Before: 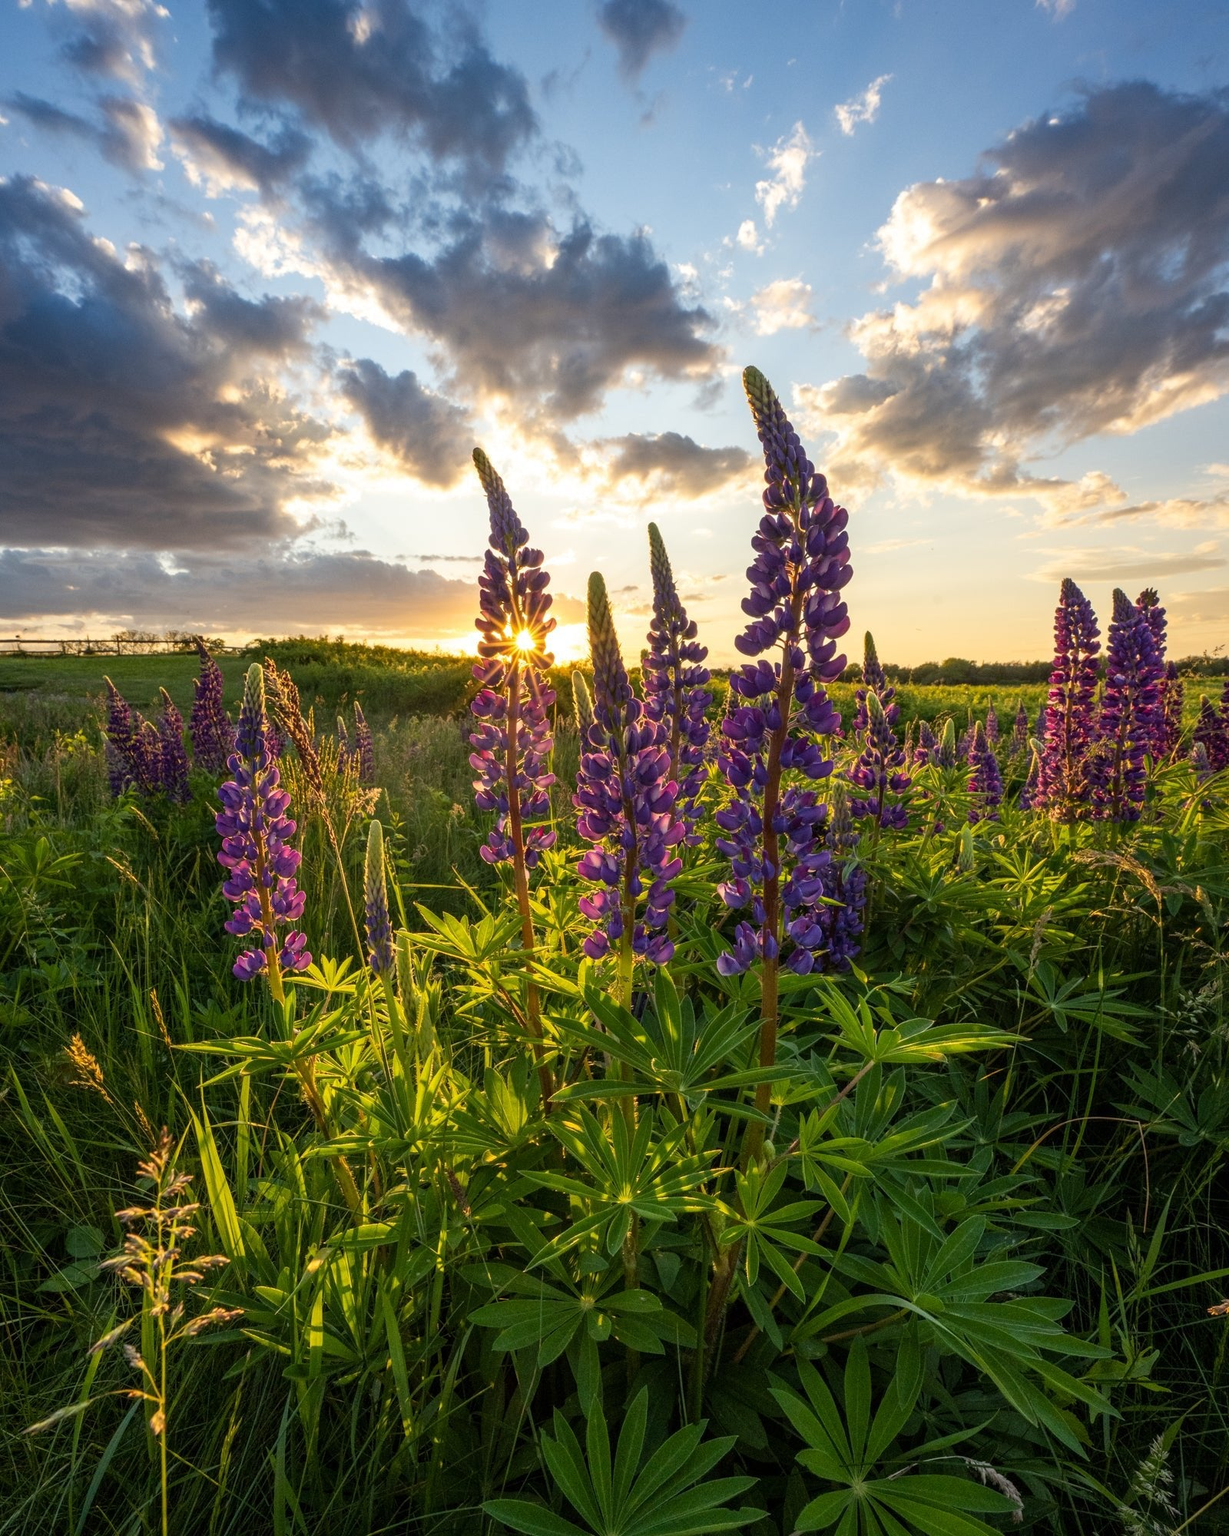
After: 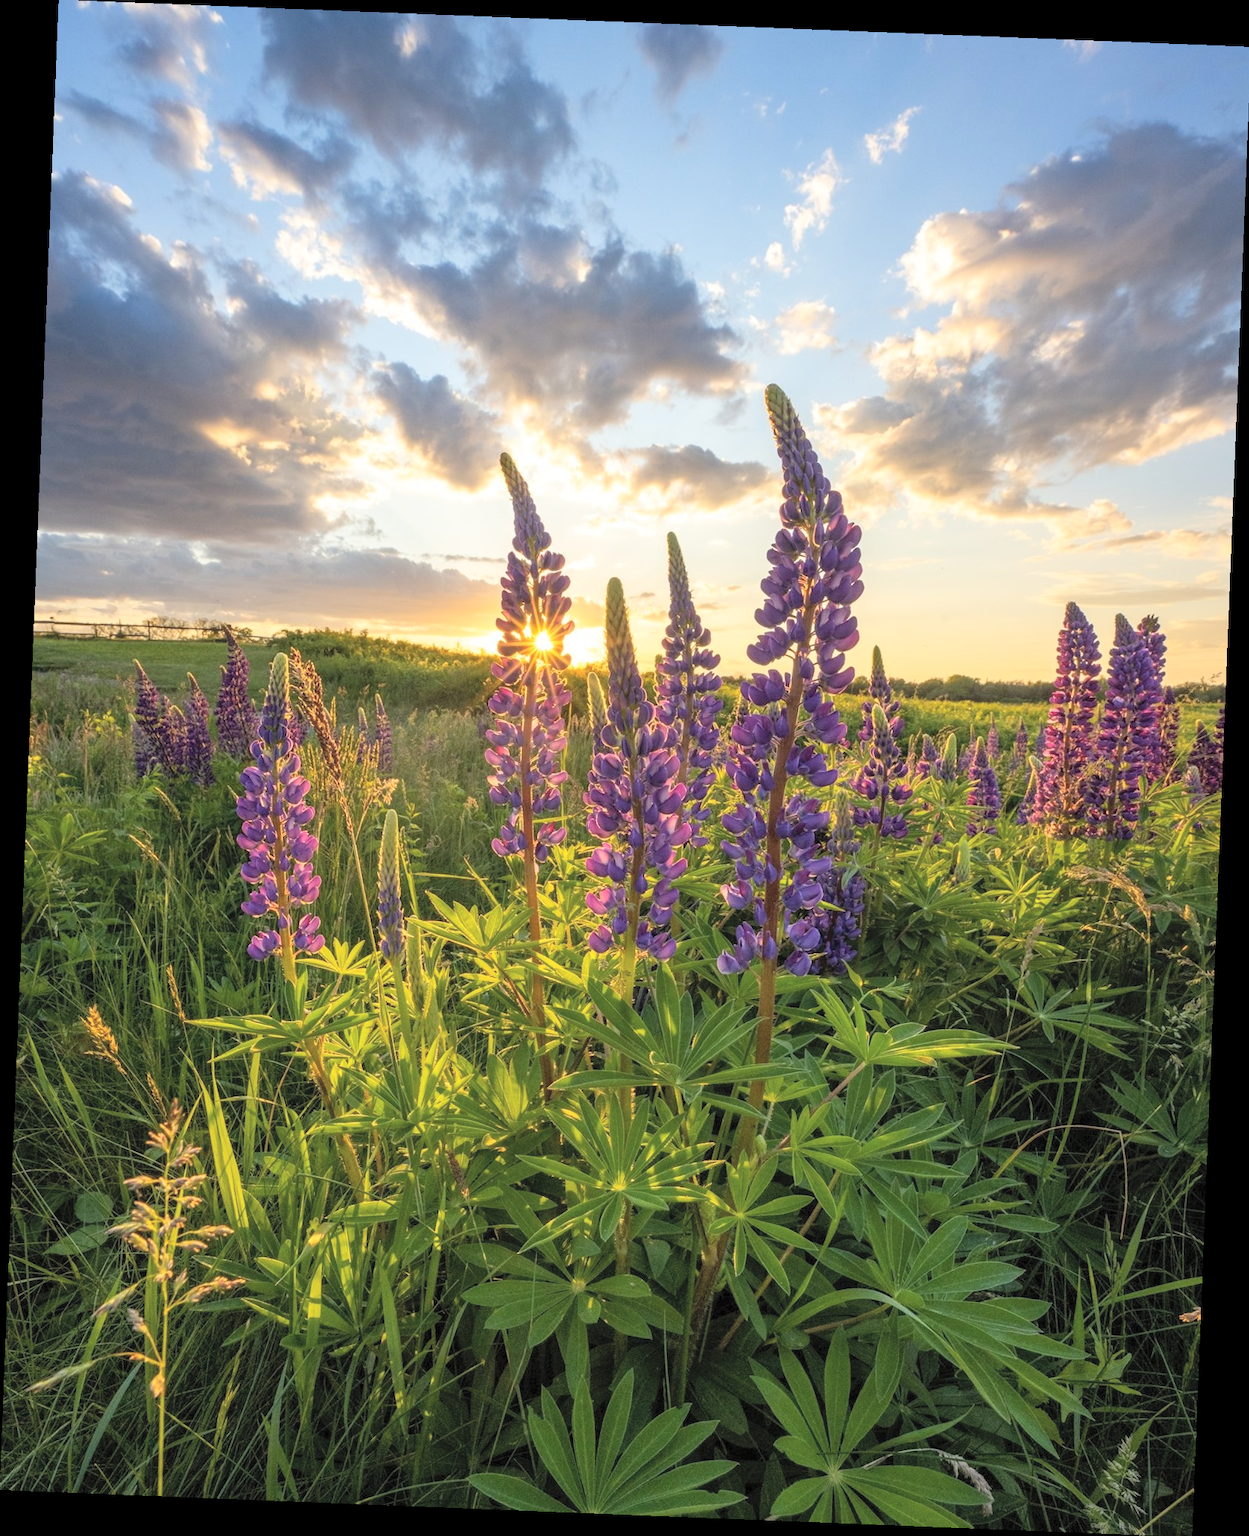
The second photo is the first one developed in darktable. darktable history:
rotate and perspective: rotation 2.27°, automatic cropping off
color correction: saturation 0.98
contrast brightness saturation: brightness 0.28
